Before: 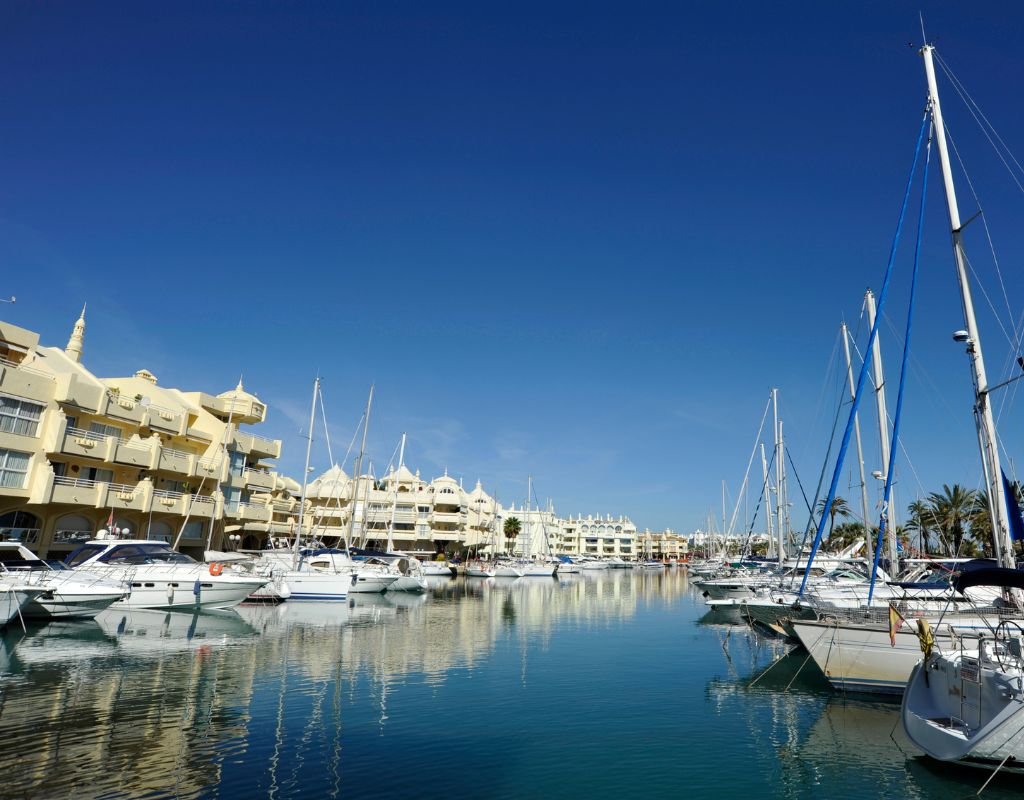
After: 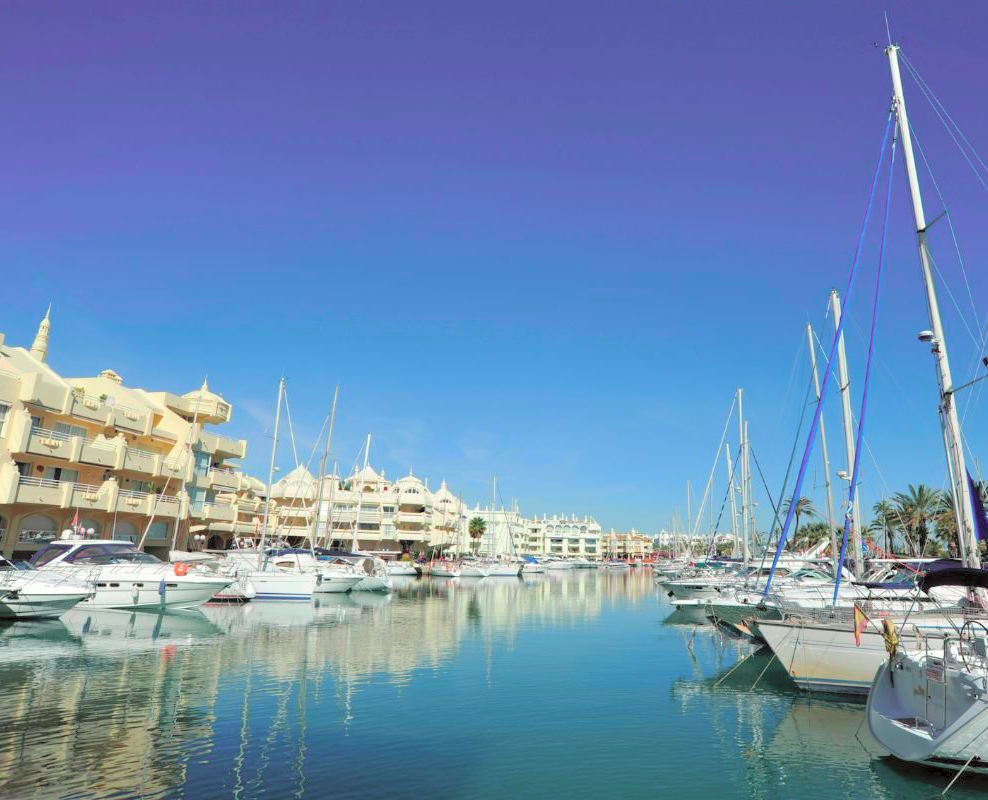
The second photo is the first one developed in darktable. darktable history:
contrast brightness saturation: brightness 0.282
tone curve: curves: ch0 [(0, 0) (0.045, 0.074) (0.883, 0.858) (1, 1)]; ch1 [(0, 0) (0.149, 0.074) (0.379, 0.327) (0.427, 0.401) (0.489, 0.479) (0.505, 0.515) (0.537, 0.573) (0.563, 0.599) (1, 1)]; ch2 [(0, 0) (0.307, 0.298) (0.388, 0.375) (0.443, 0.456) (0.485, 0.492) (1, 1)], color space Lab, independent channels, preserve colors none
crop and rotate: left 3.447%
